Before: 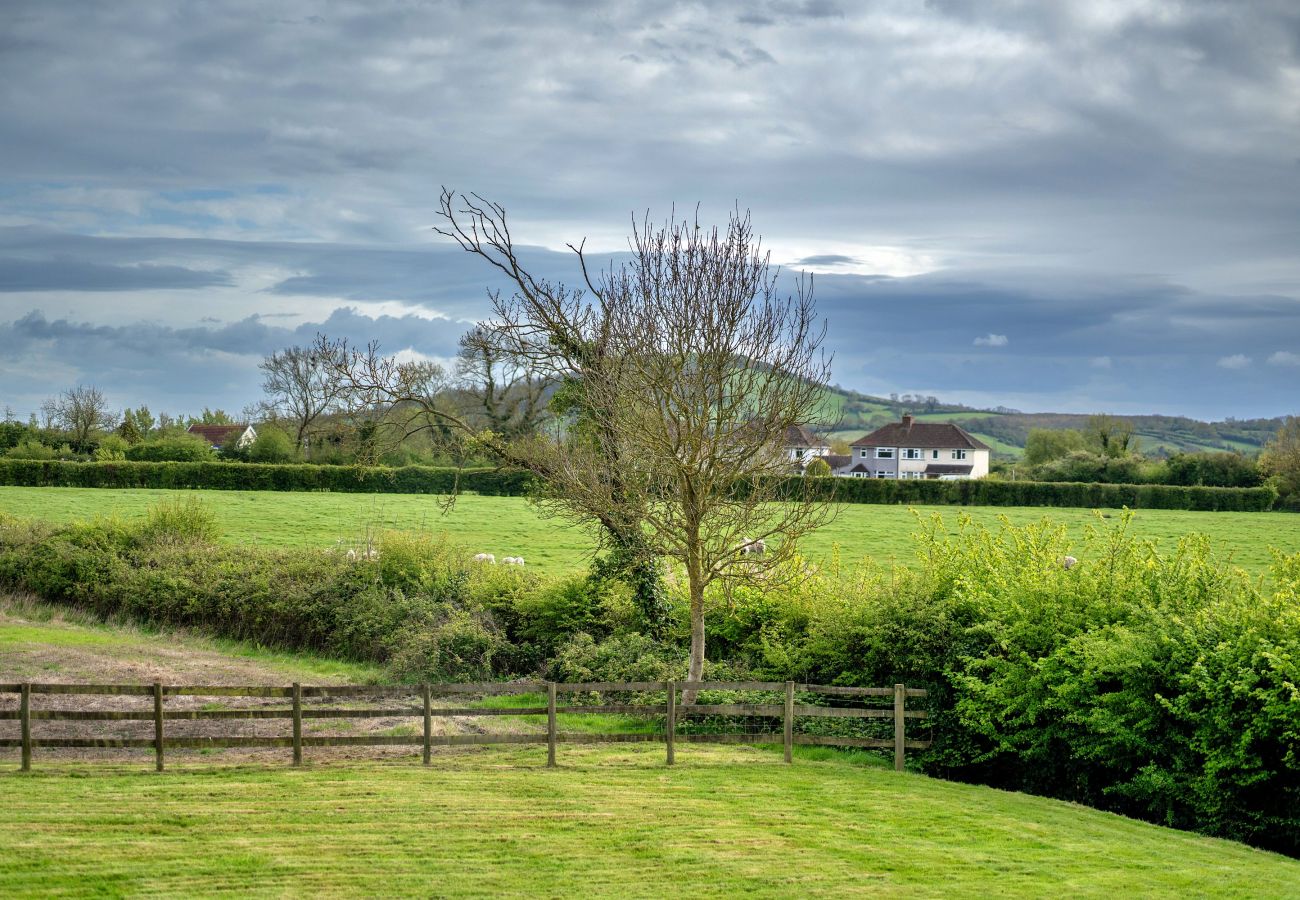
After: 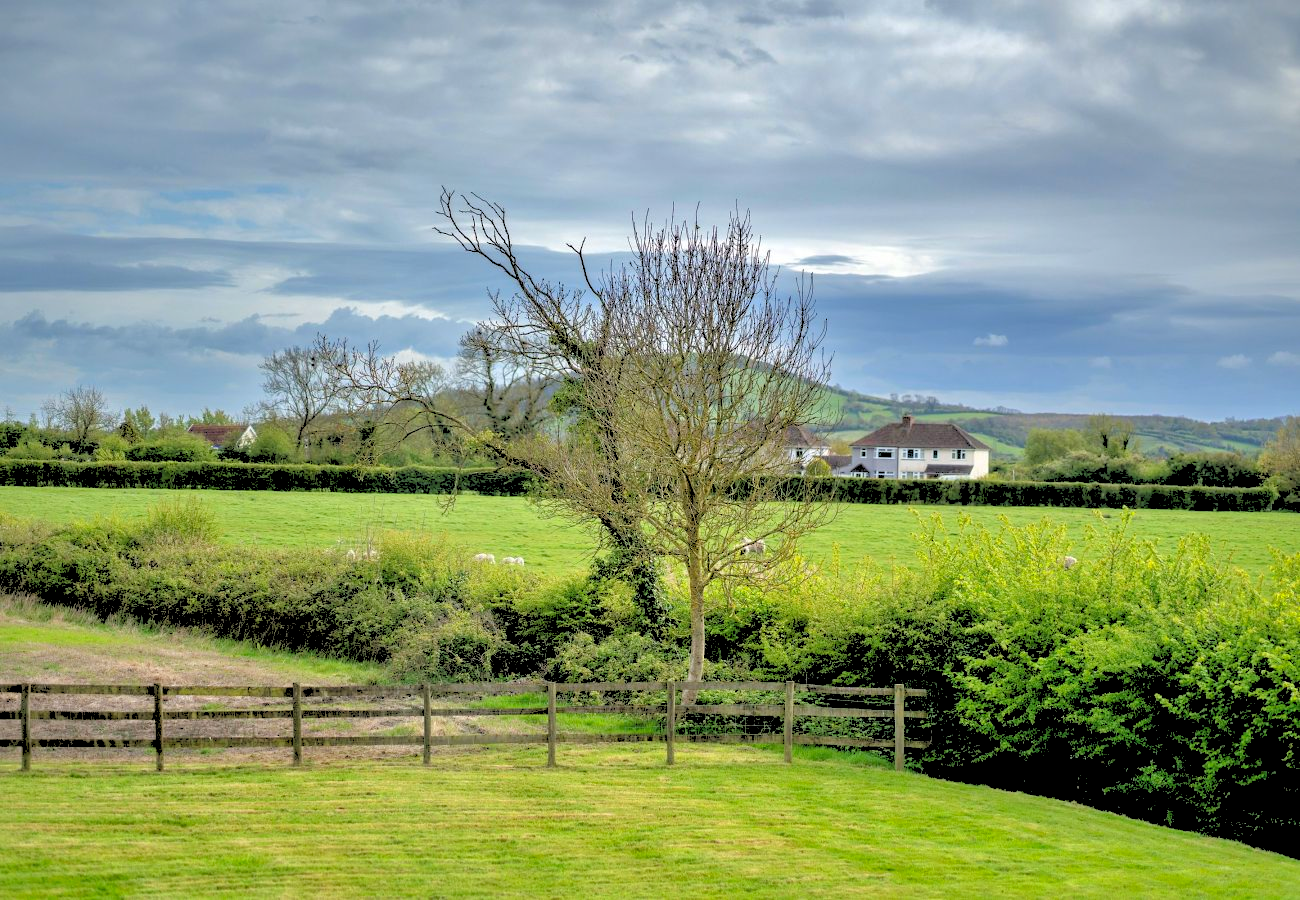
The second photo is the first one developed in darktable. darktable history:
shadows and highlights: on, module defaults
rgb levels: levels [[0.027, 0.429, 0.996], [0, 0.5, 1], [0, 0.5, 1]]
